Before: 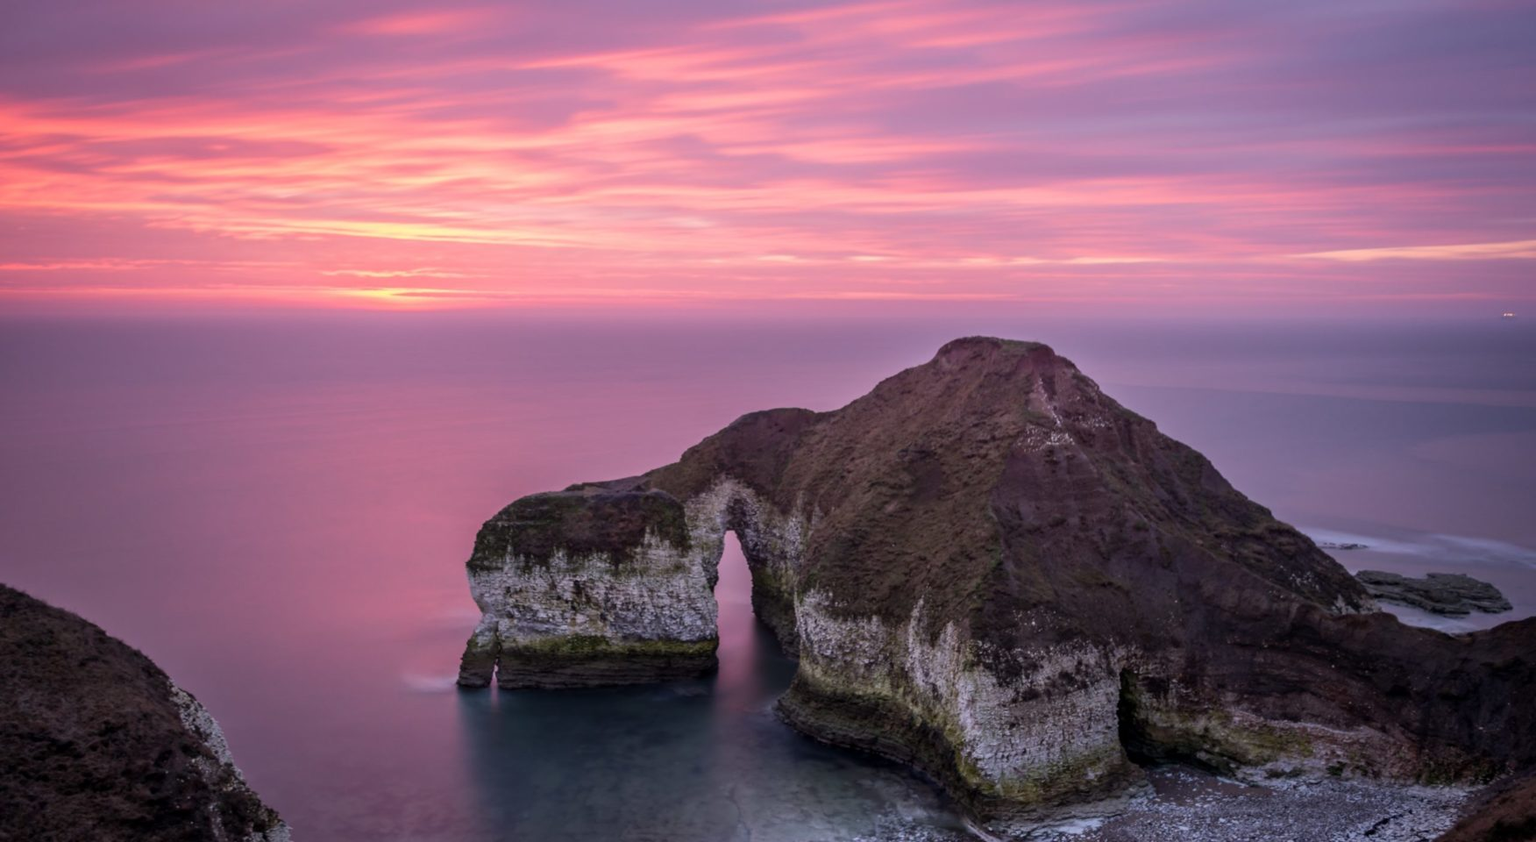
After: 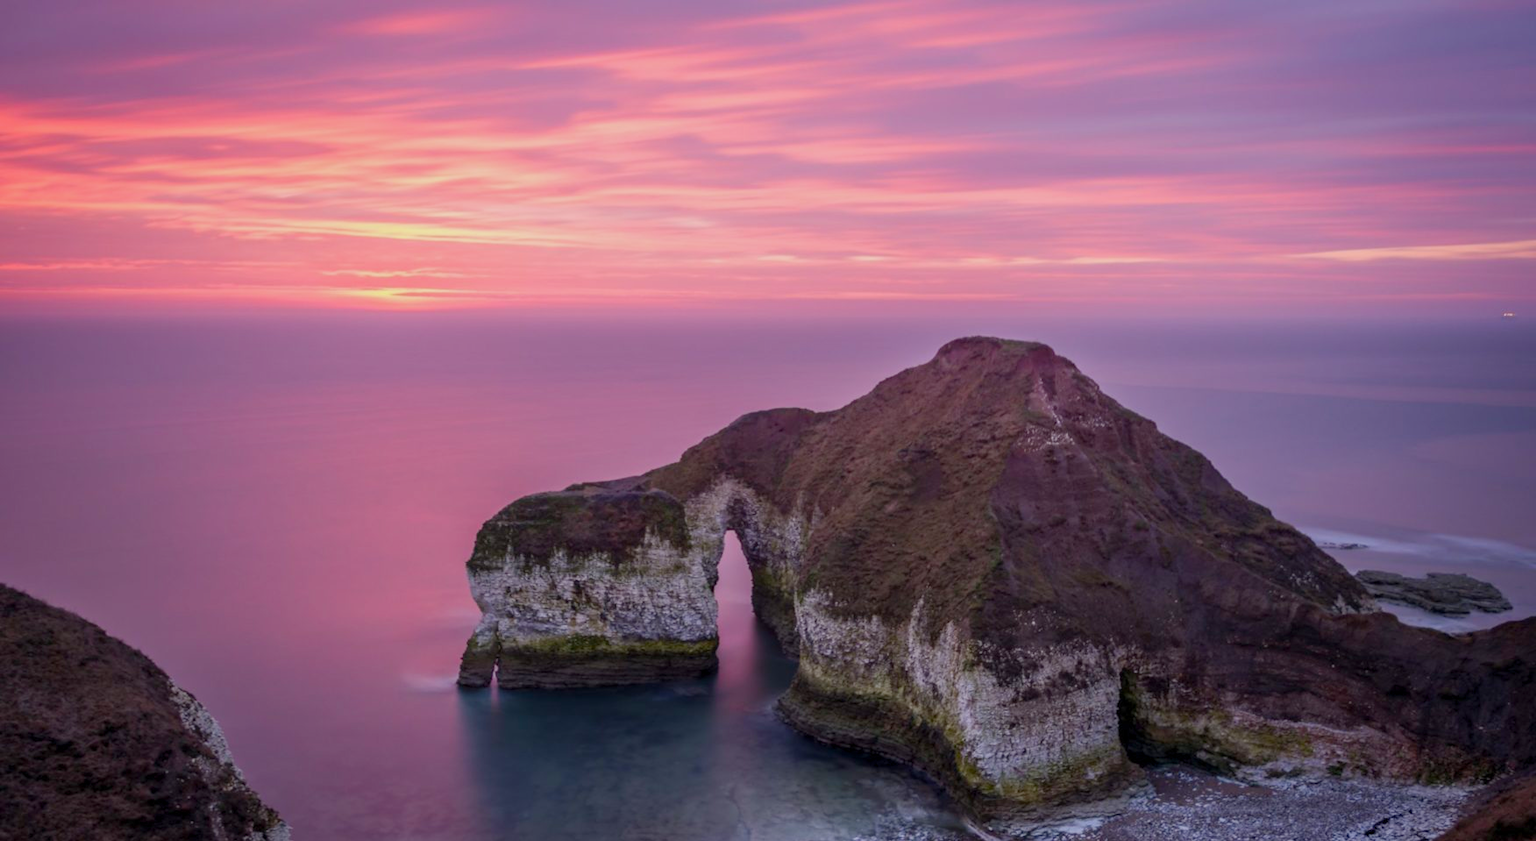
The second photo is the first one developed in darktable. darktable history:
color balance rgb: perceptual saturation grading › global saturation 20%, perceptual saturation grading › highlights -25.634%, perceptual saturation grading › shadows 23.953%, contrast -10.359%
